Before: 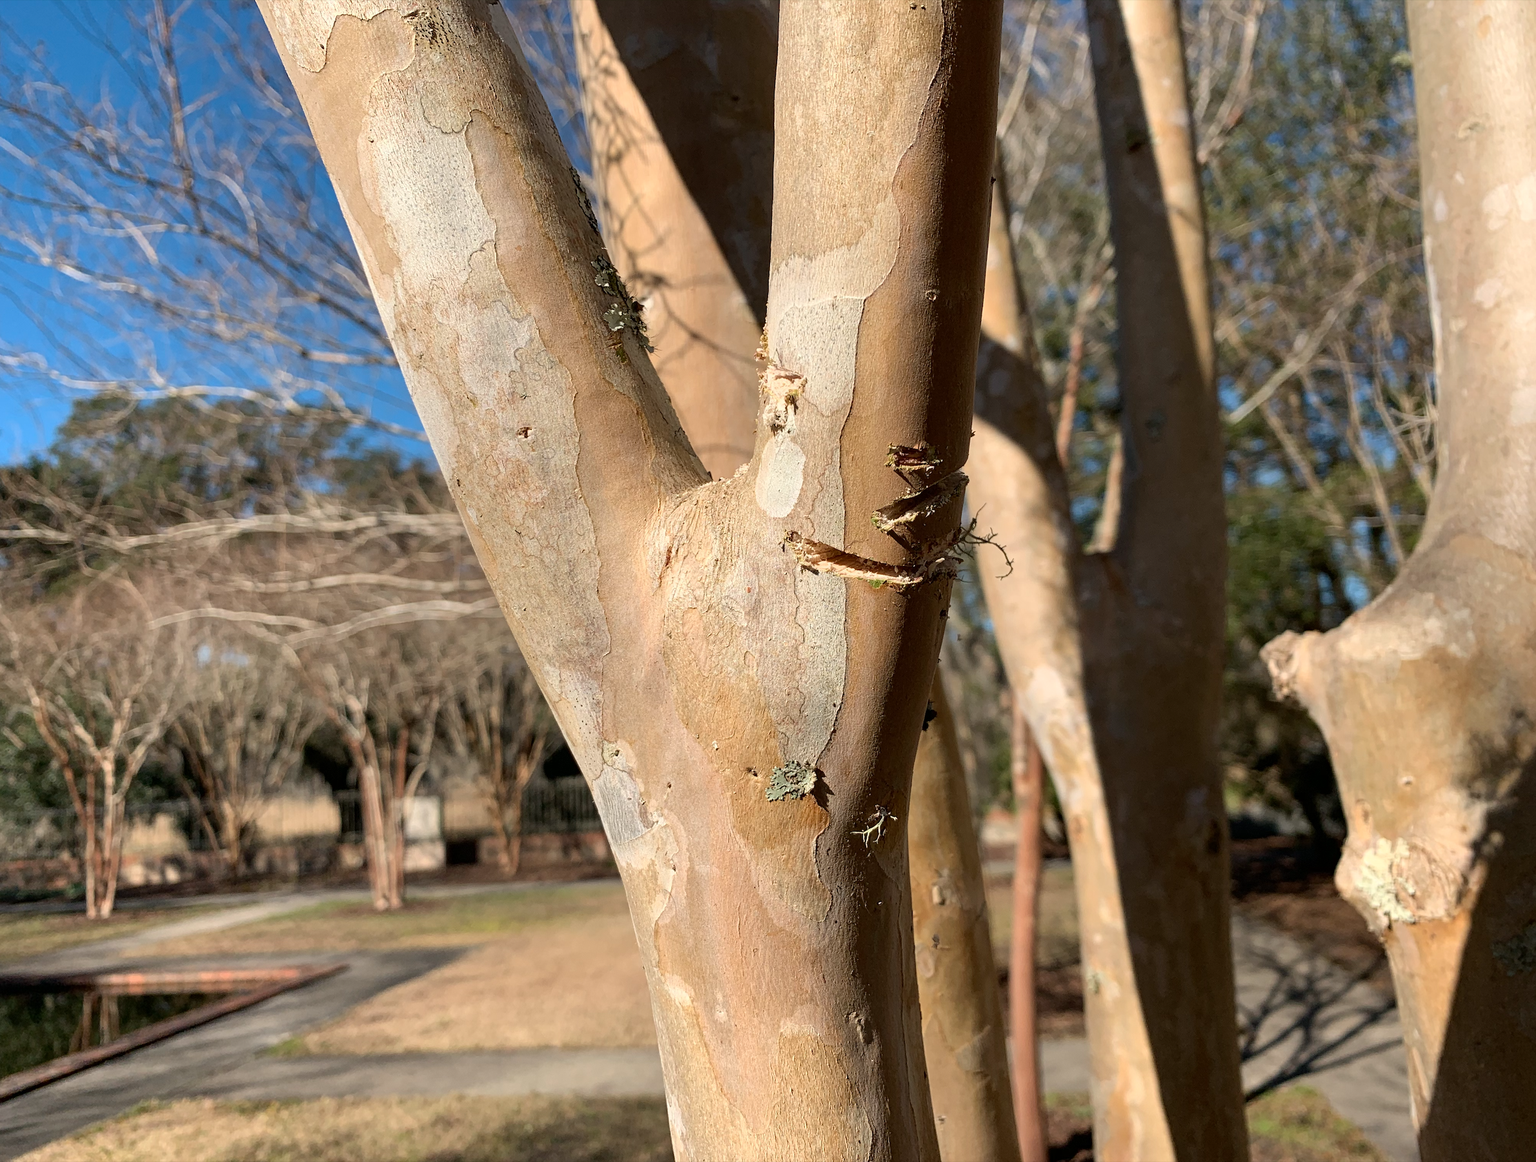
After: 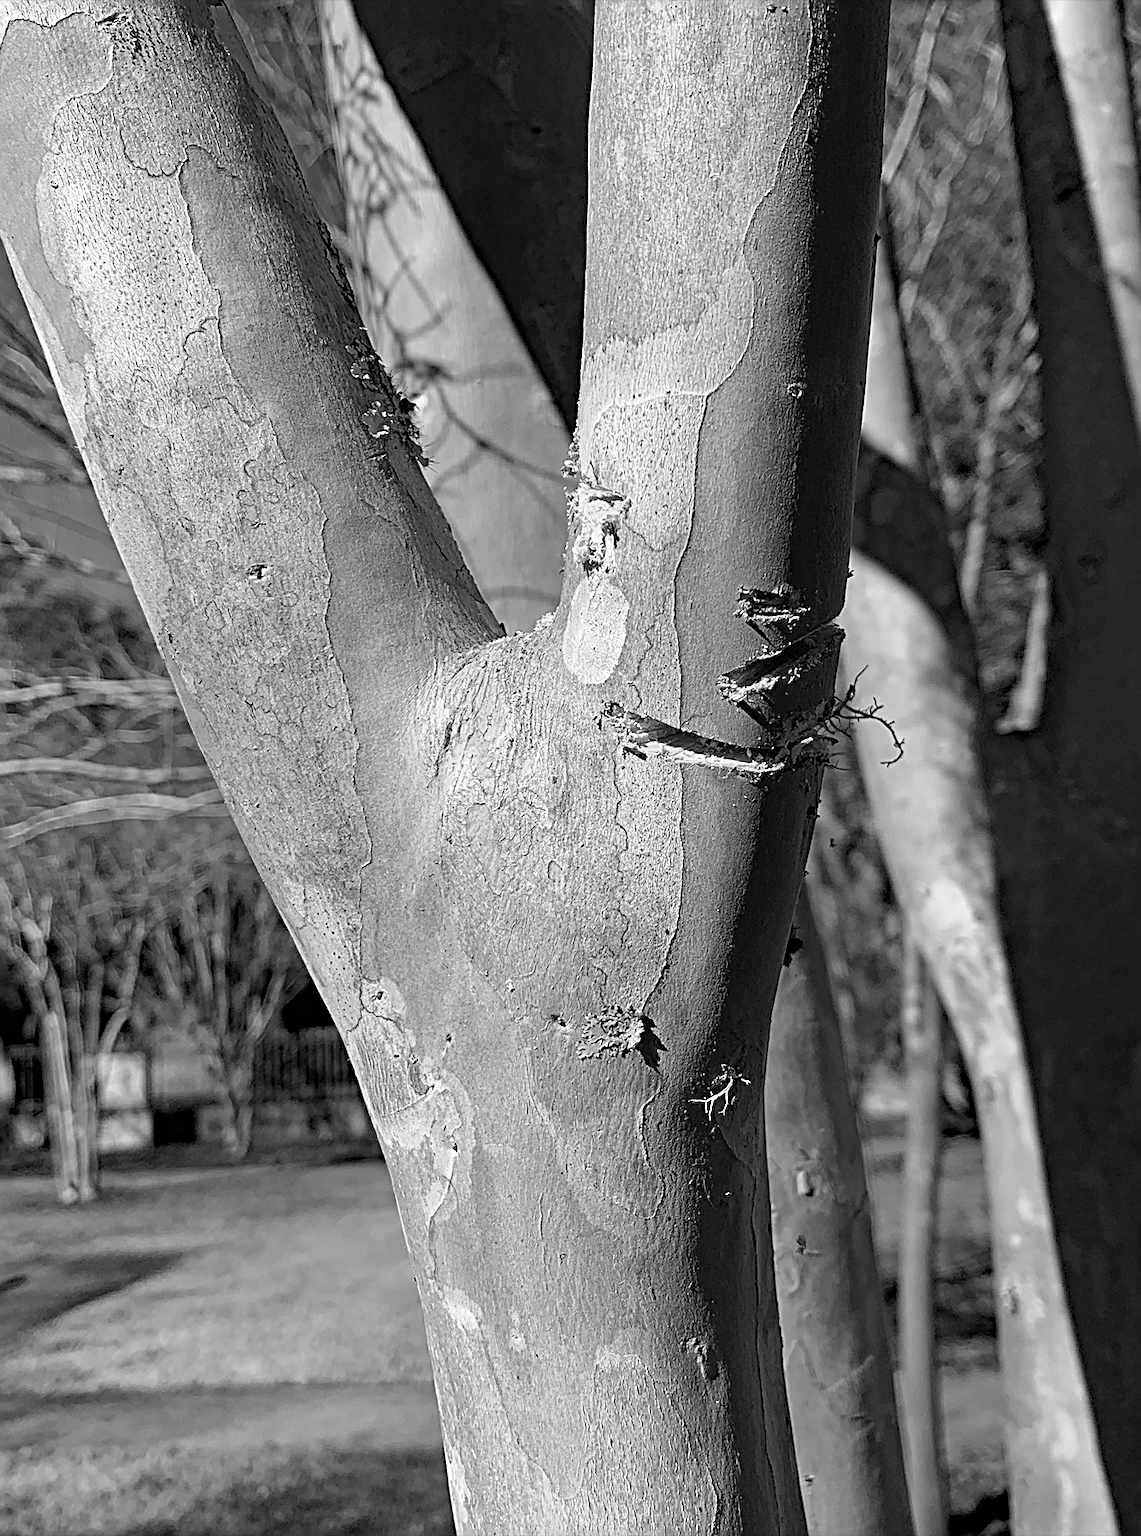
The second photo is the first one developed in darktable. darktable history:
crop: left 21.496%, right 22.254%
color calibration: illuminant F (fluorescent), F source F9 (Cool White Deluxe 4150 K) – high CRI, x 0.374, y 0.373, temperature 4158.34 K
white balance: red 0.926, green 1.003, blue 1.133
sharpen: radius 2.584, amount 0.688
haze removal: strength 0.5, distance 0.43, compatibility mode true, adaptive false
monochrome: on, module defaults
